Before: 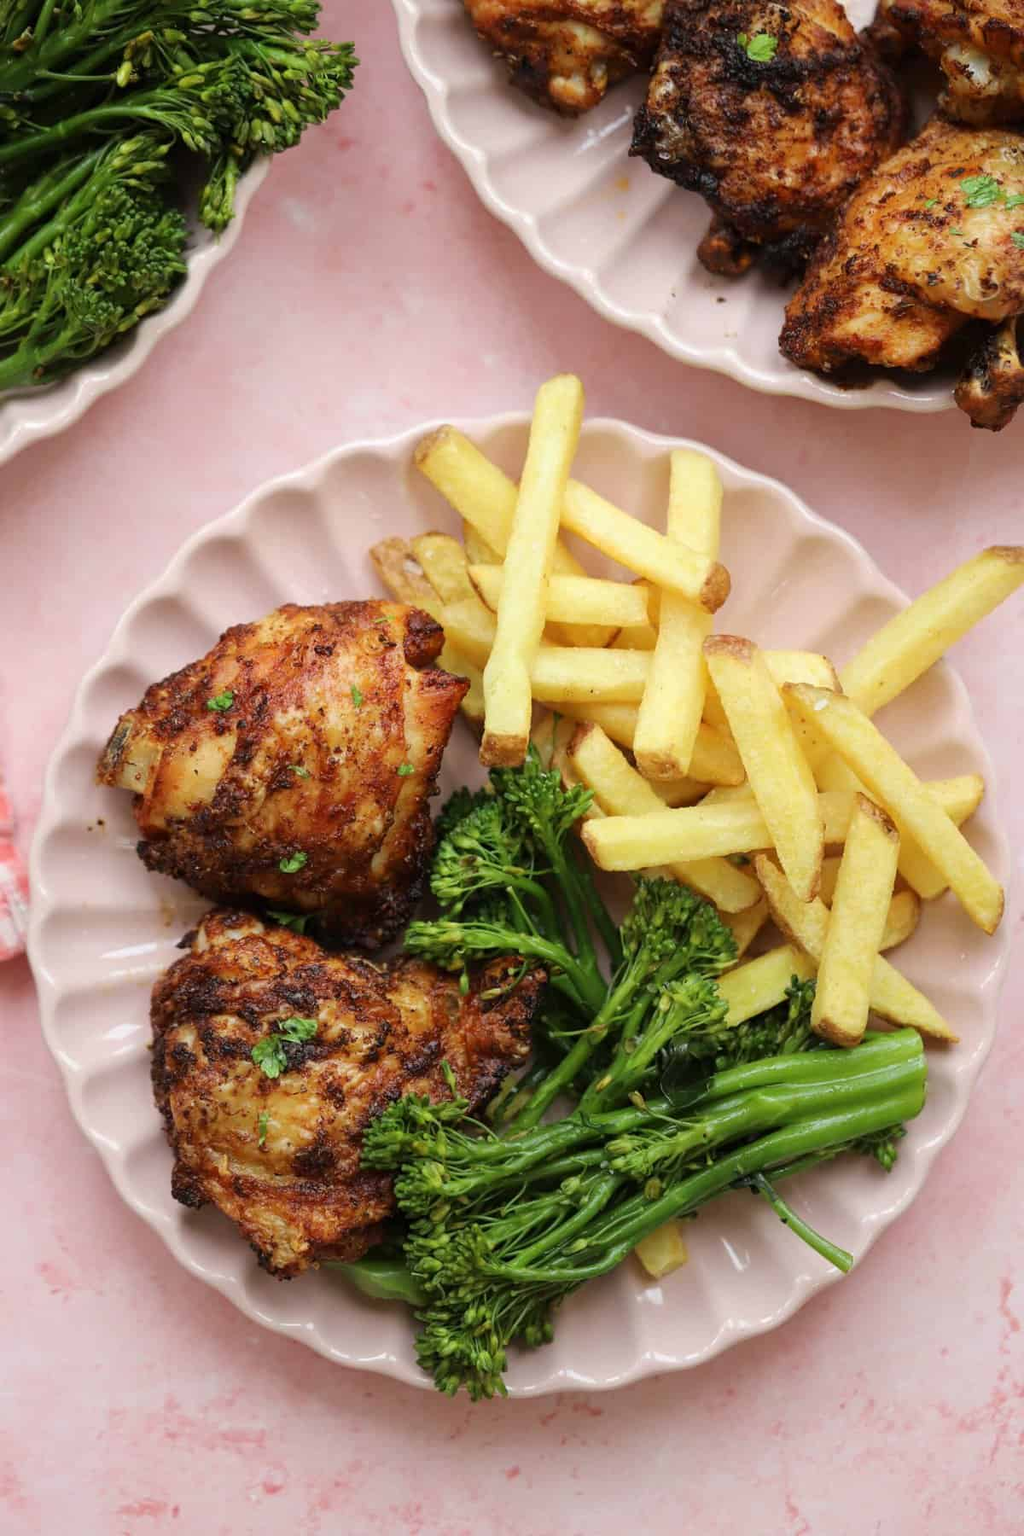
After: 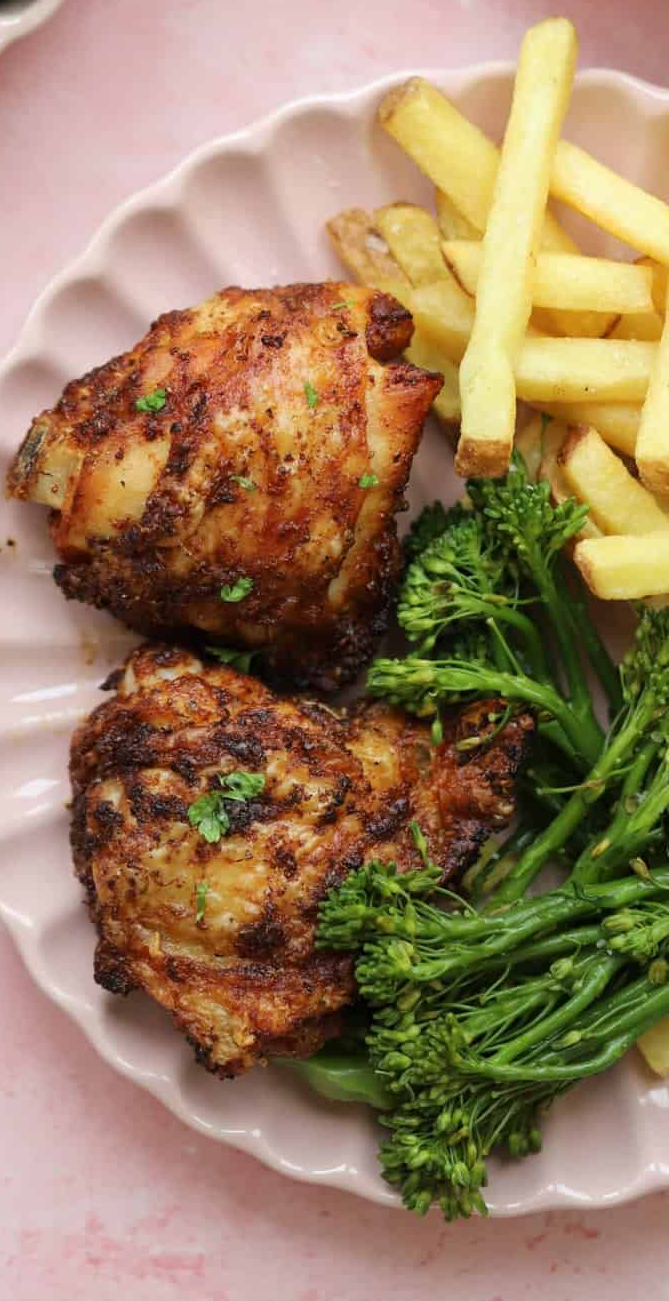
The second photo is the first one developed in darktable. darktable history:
crop: left 8.99%, top 23.406%, right 35.024%, bottom 4.29%
